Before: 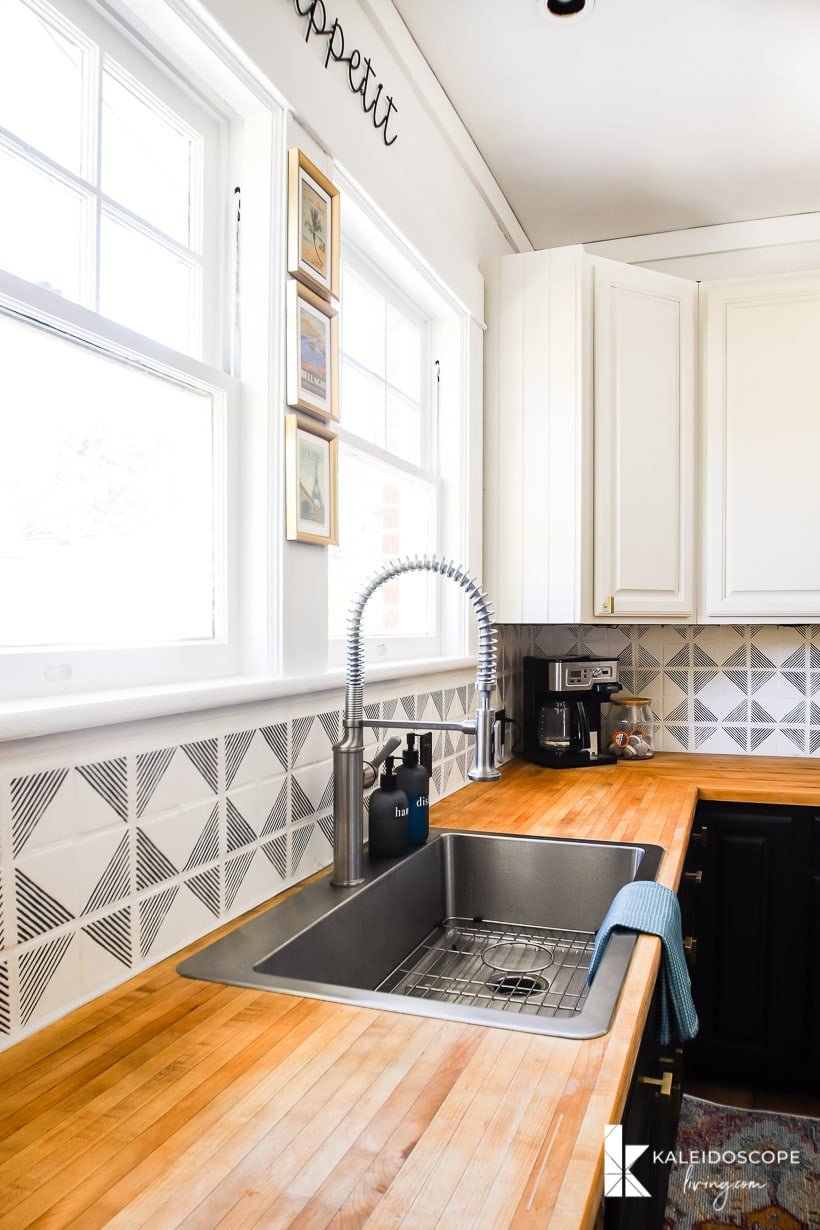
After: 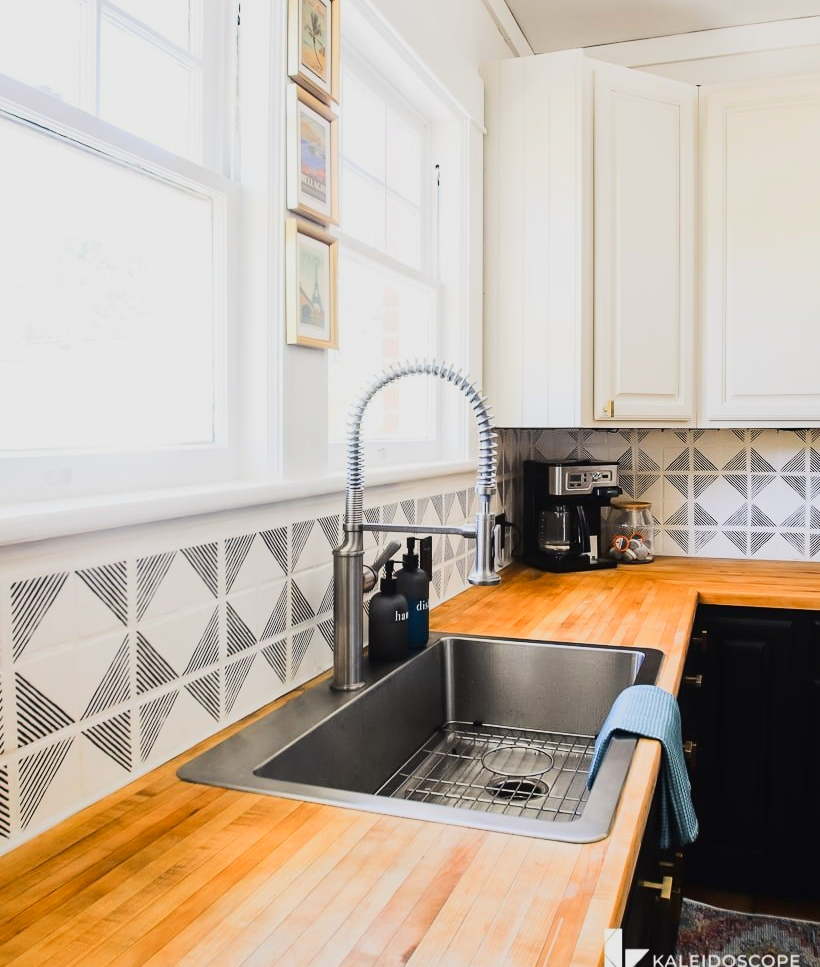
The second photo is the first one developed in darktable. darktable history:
tone curve: curves: ch0 [(0, 0.018) (0.036, 0.038) (0.15, 0.131) (0.27, 0.247) (0.503, 0.556) (0.763, 0.785) (1, 0.919)]; ch1 [(0, 0) (0.203, 0.158) (0.333, 0.283) (0.451, 0.417) (0.502, 0.5) (0.519, 0.522) (0.562, 0.588) (0.603, 0.664) (0.722, 0.813) (1, 1)]; ch2 [(0, 0) (0.29, 0.295) (0.404, 0.436) (0.497, 0.499) (0.521, 0.523) (0.561, 0.605) (0.639, 0.664) (0.712, 0.764) (1, 1)], color space Lab, linked channels, preserve colors none
crop and rotate: top 15.948%, bottom 5.403%
